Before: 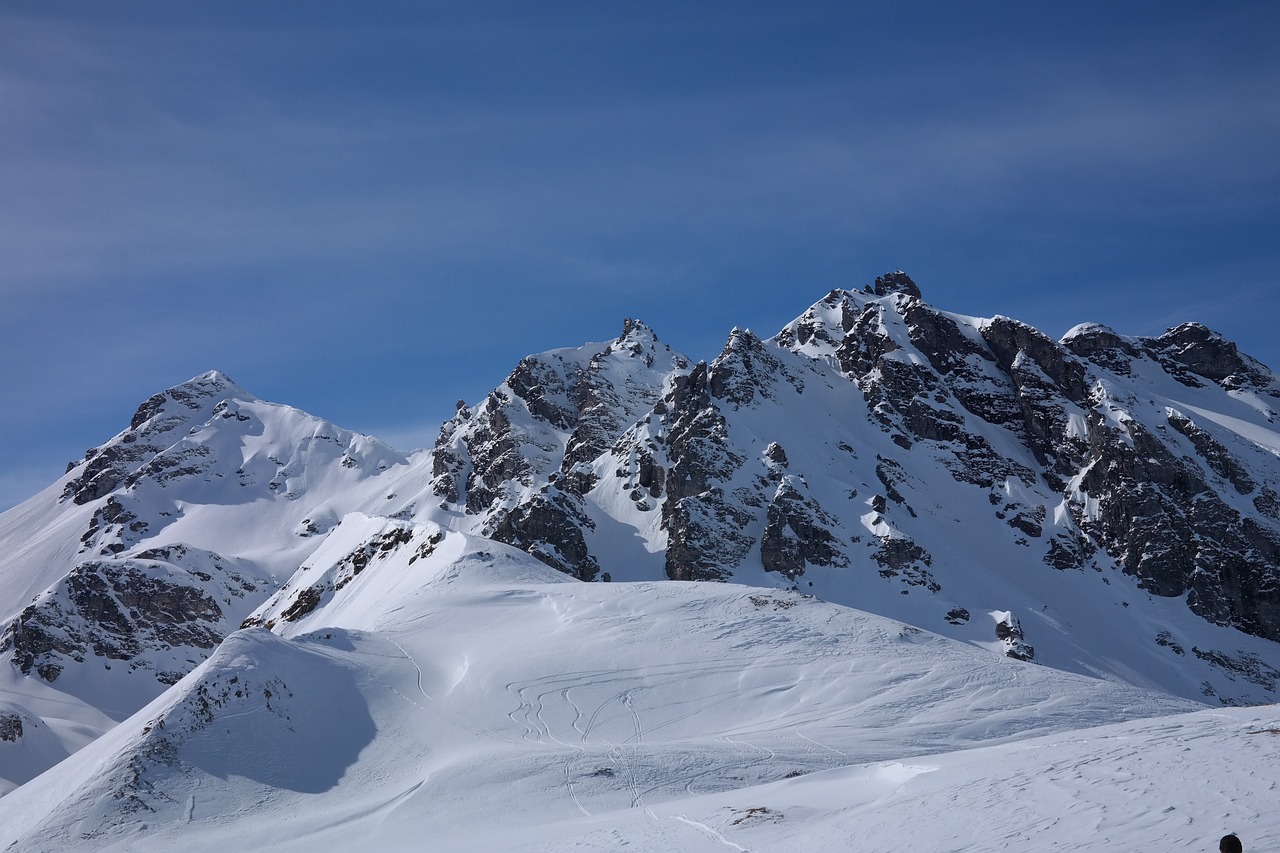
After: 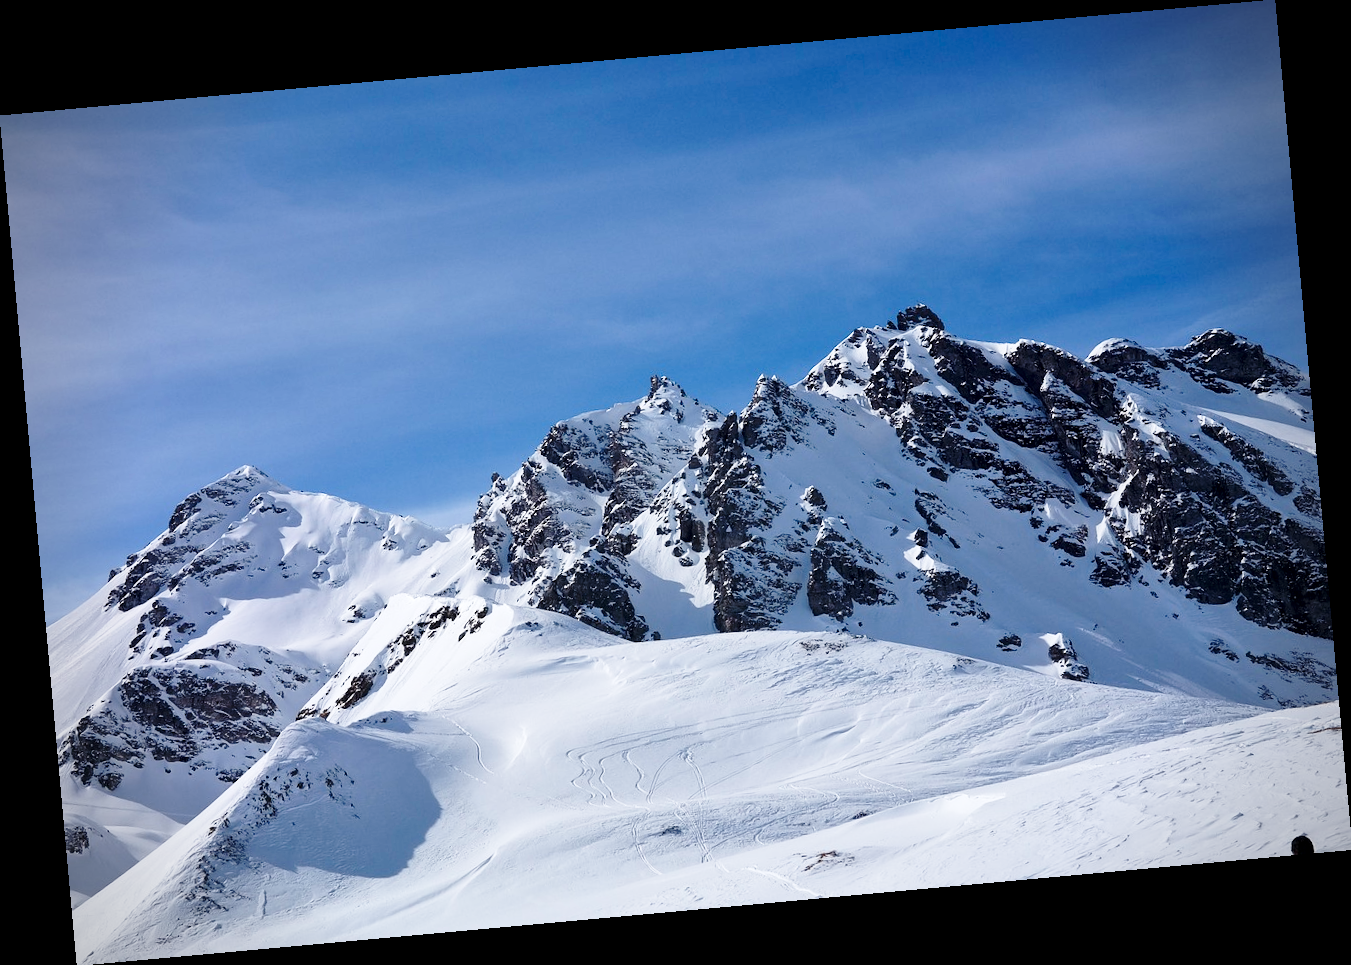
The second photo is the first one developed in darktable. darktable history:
base curve: curves: ch0 [(0, 0) (0.028, 0.03) (0.121, 0.232) (0.46, 0.748) (0.859, 0.968) (1, 1)], preserve colors none
local contrast: mode bilateral grid, contrast 20, coarseness 50, detail 120%, midtone range 0.2
vignetting: on, module defaults
rotate and perspective: rotation -5.2°, automatic cropping off
exposure: black level correction 0.005, exposure 0.014 EV, compensate highlight preservation false
